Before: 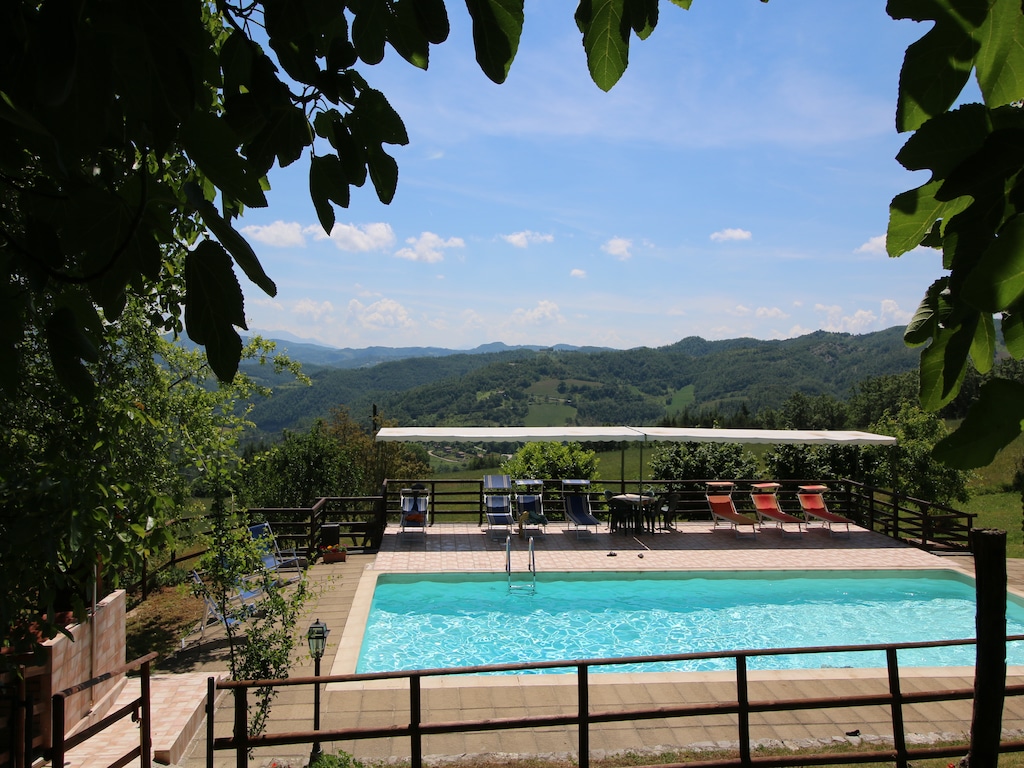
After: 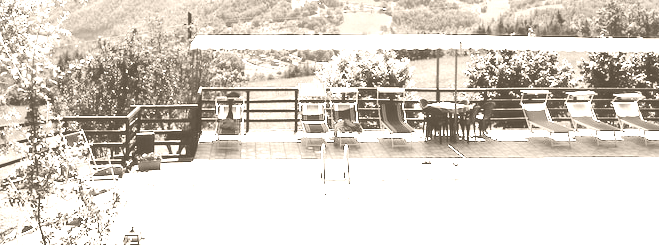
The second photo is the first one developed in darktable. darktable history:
vignetting: fall-off start 100%, brightness -0.406, saturation -0.3, width/height ratio 1.324, dithering 8-bit output, unbound false
colorize: hue 34.49°, saturation 35.33%, source mix 100%, version 1
exposure: black level correction 0, exposure 1.388 EV, compensate exposure bias true, compensate highlight preservation false
crop: left 18.091%, top 51.13%, right 17.525%, bottom 16.85%
base curve: curves: ch0 [(0, 0) (0.028, 0.03) (0.121, 0.232) (0.46, 0.748) (0.859, 0.968) (1, 1)], preserve colors none
